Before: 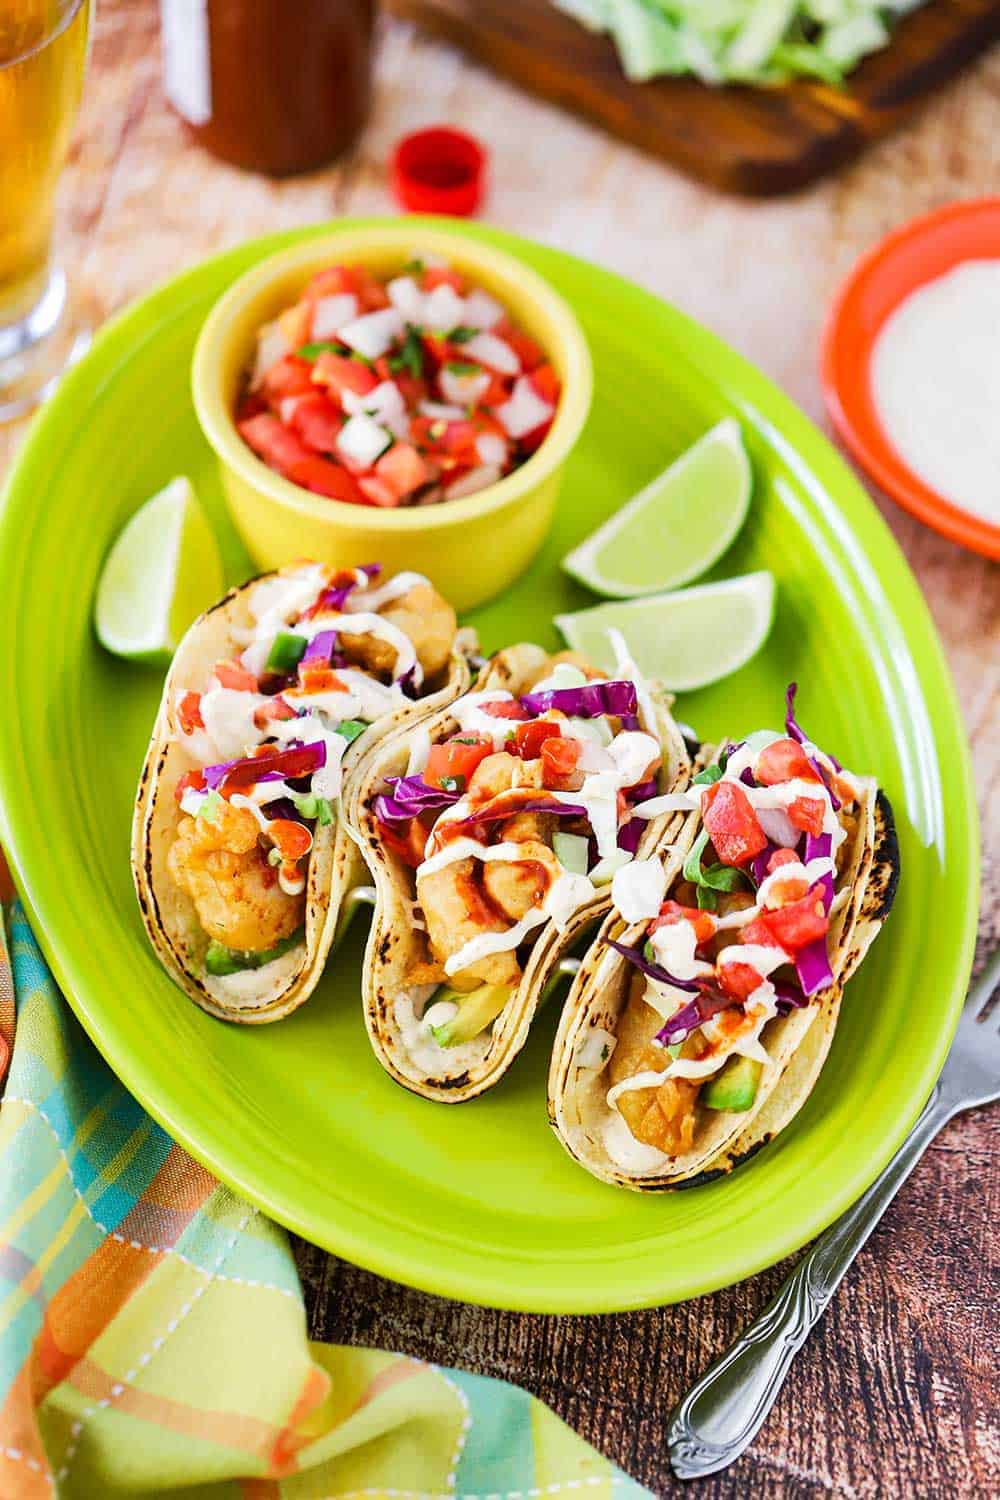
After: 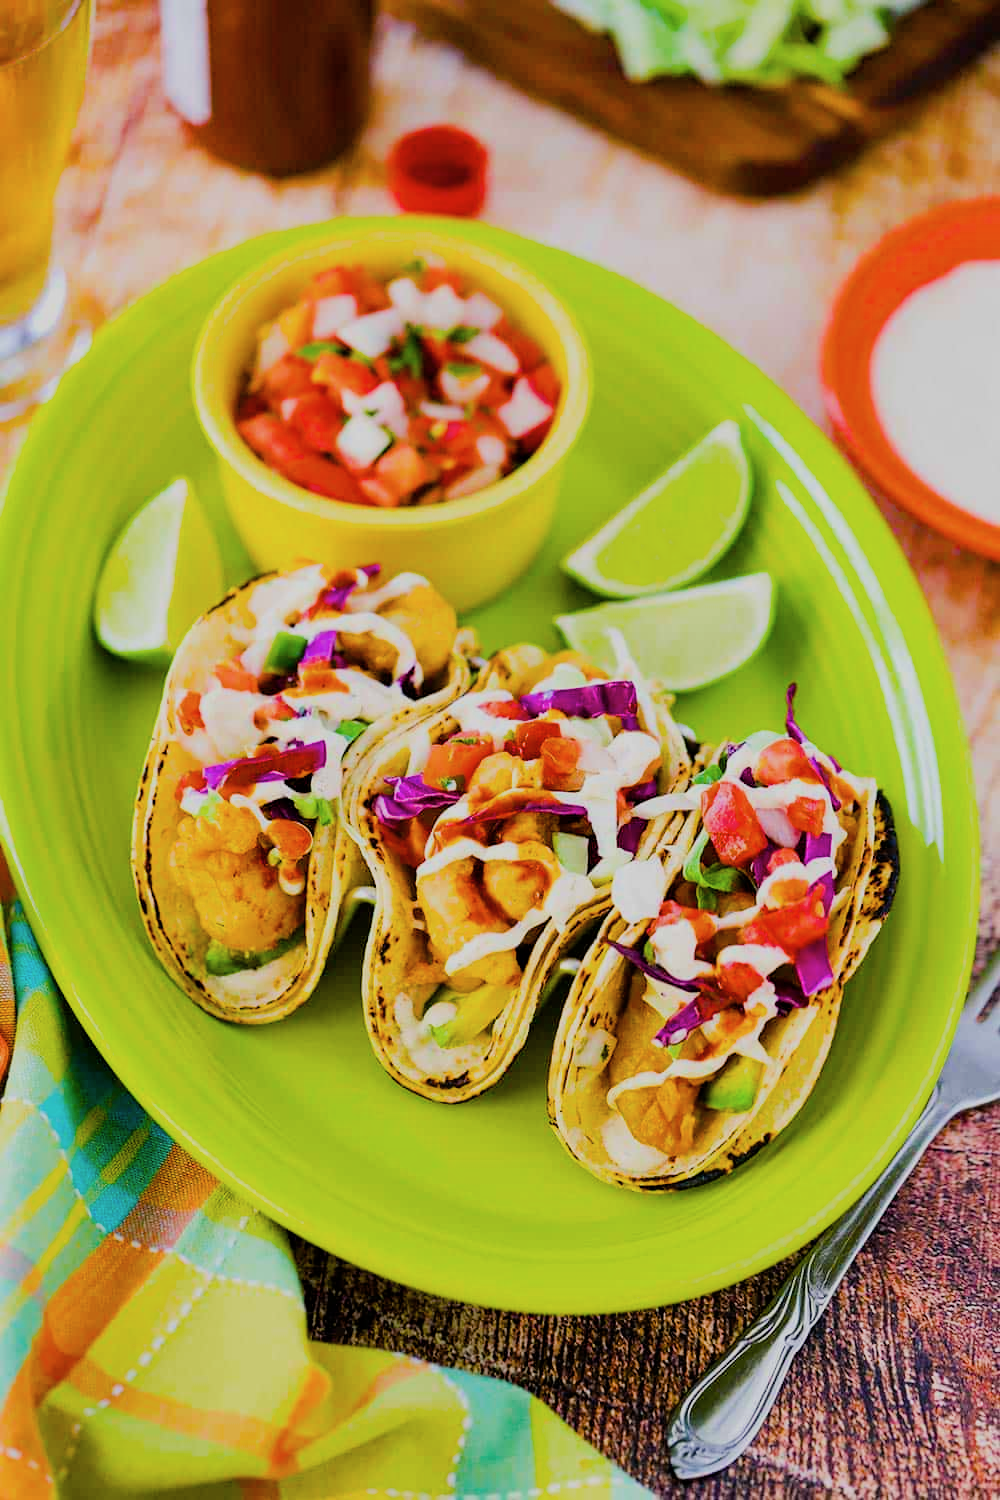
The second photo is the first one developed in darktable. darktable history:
color balance rgb: shadows lift › chroma 2.005%, shadows lift › hue 247.74°, linear chroma grading › global chroma 15.177%, perceptual saturation grading › global saturation 51.109%
contrast brightness saturation: saturation -0.067
filmic rgb: black relative exposure -7.65 EV, white relative exposure 4.56 EV, hardness 3.61
